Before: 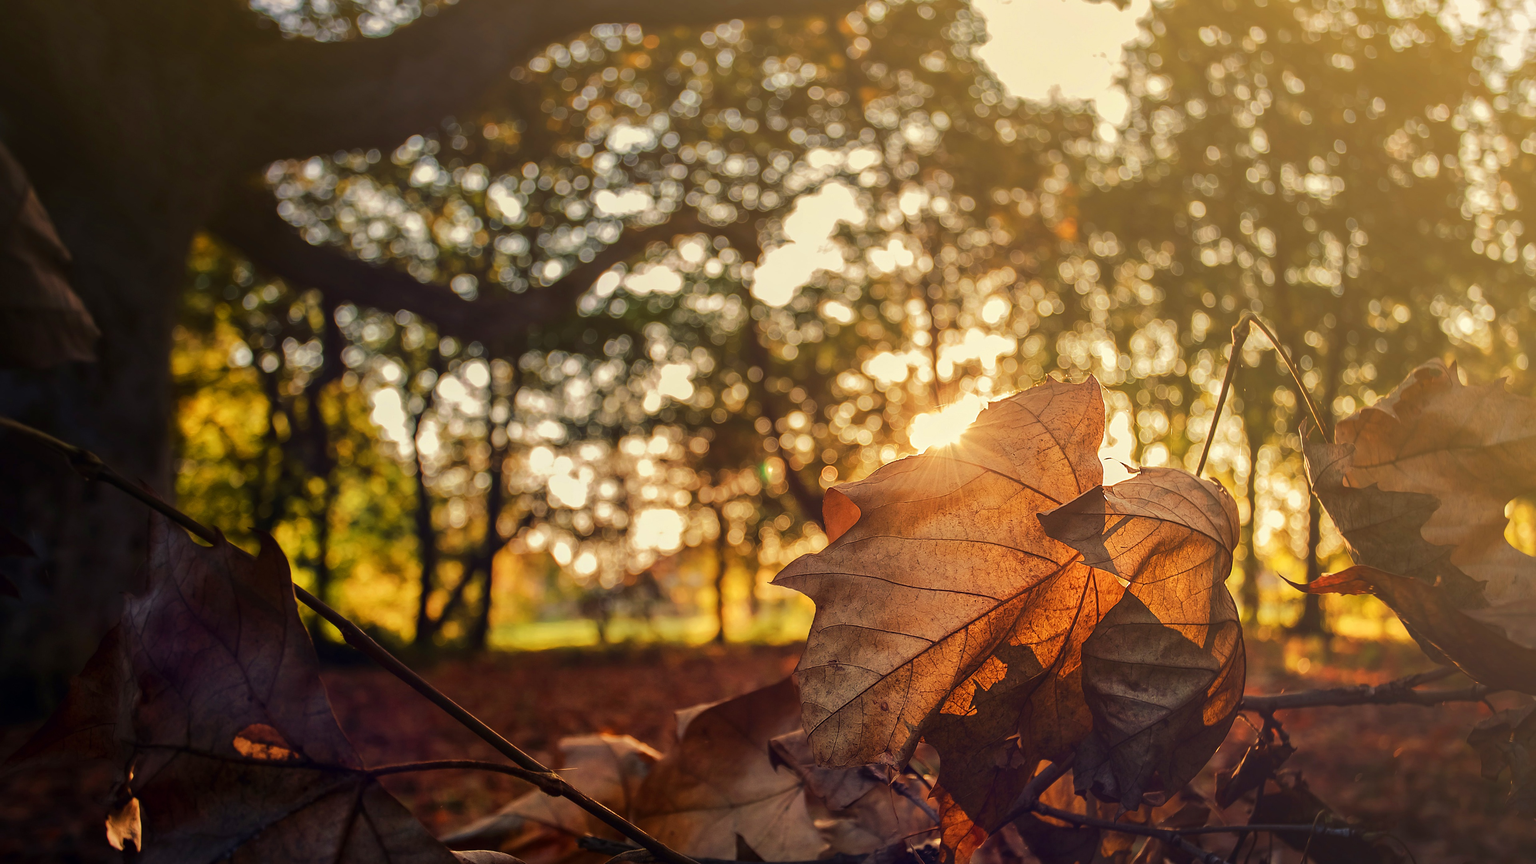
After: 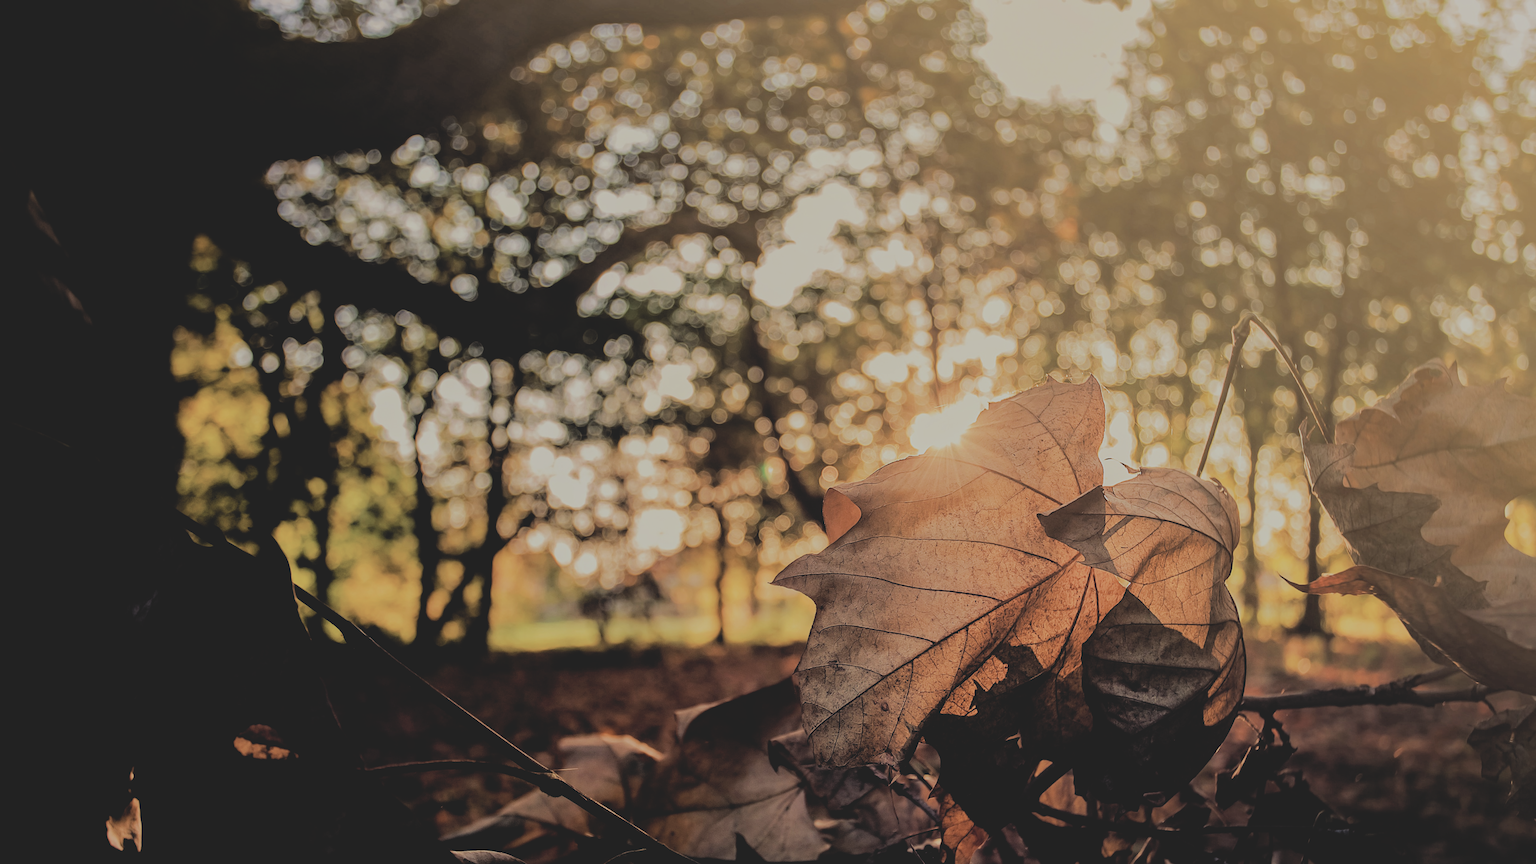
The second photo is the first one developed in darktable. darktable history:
haze removal: adaptive false
contrast brightness saturation: contrast -0.26, saturation -0.43
exposure: exposure 0.376 EV, compensate highlight preservation false
bloom: size 3%, threshold 100%, strength 0%
filmic rgb: black relative exposure -3.21 EV, white relative exposure 7.02 EV, hardness 1.46, contrast 1.35
